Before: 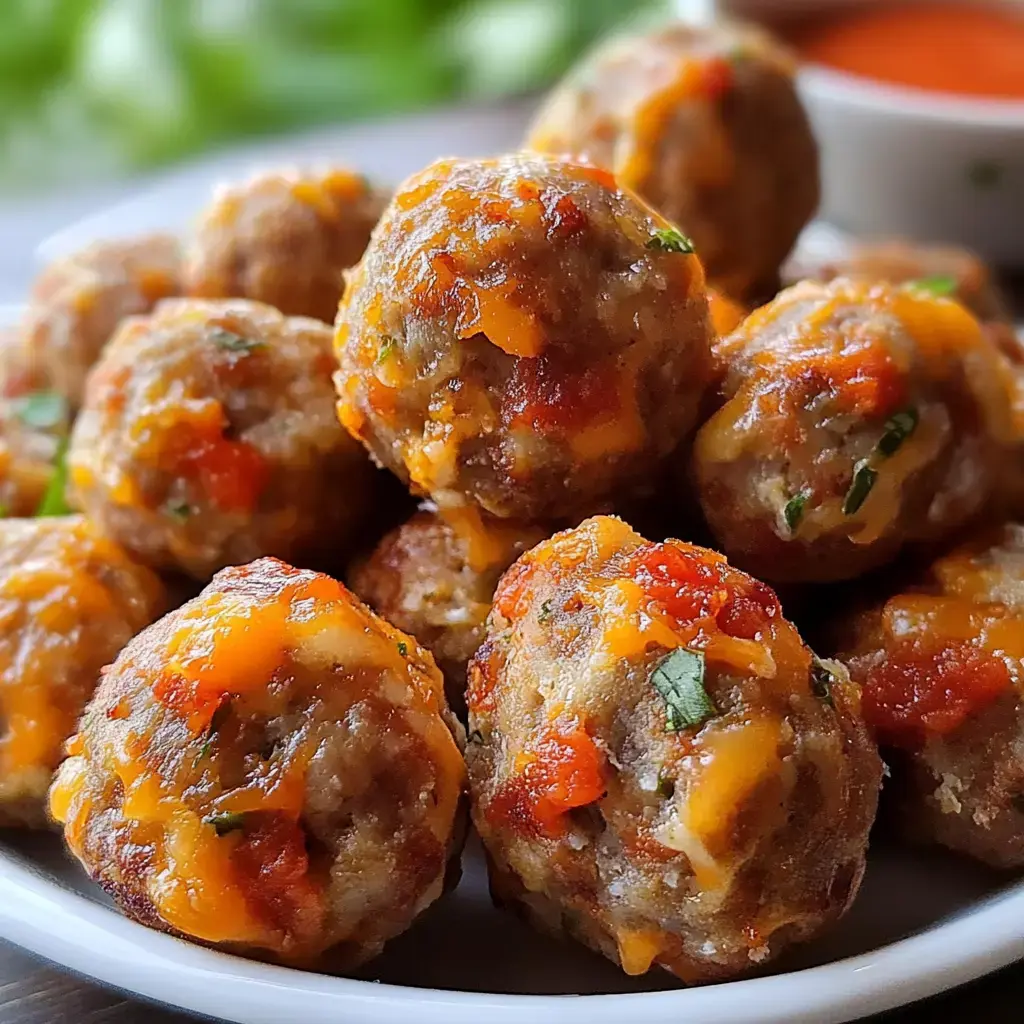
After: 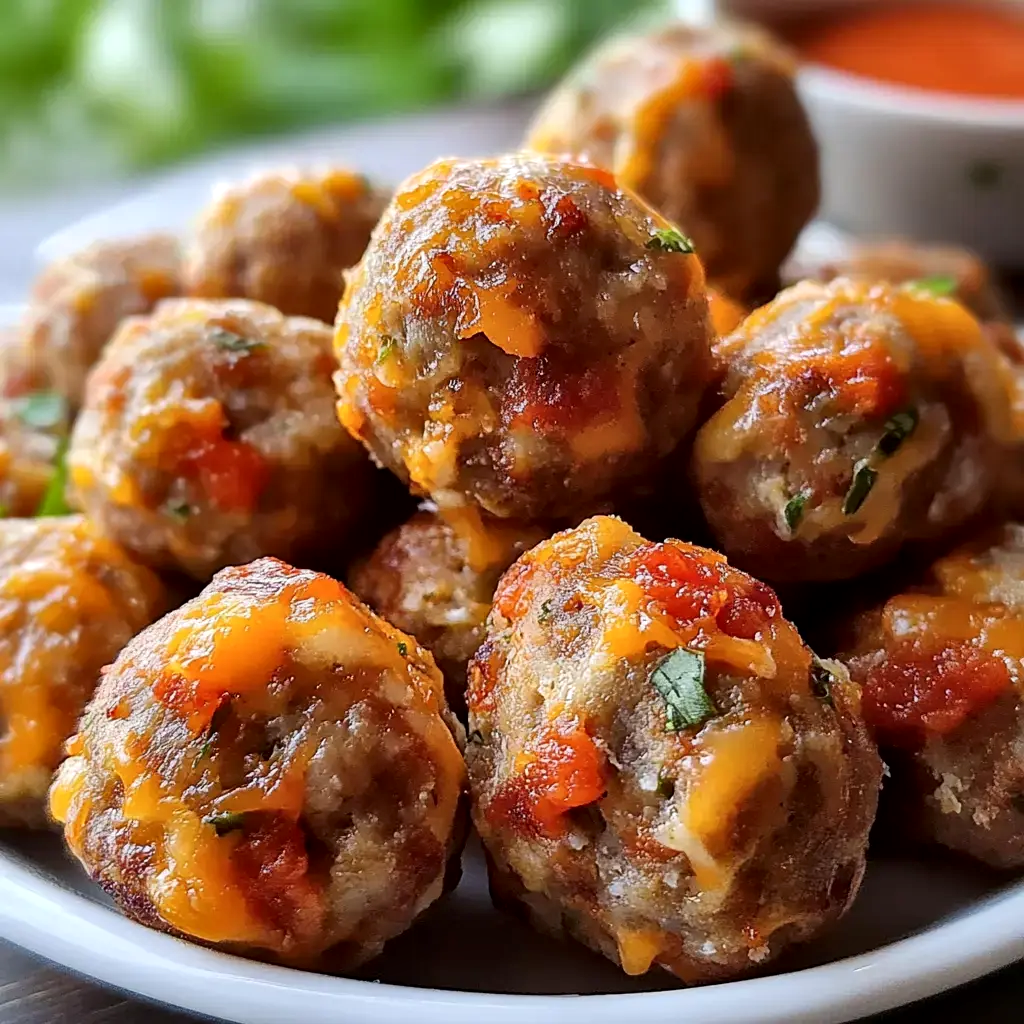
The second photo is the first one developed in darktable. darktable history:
local contrast: mode bilateral grid, contrast 20, coarseness 49, detail 143%, midtone range 0.2
